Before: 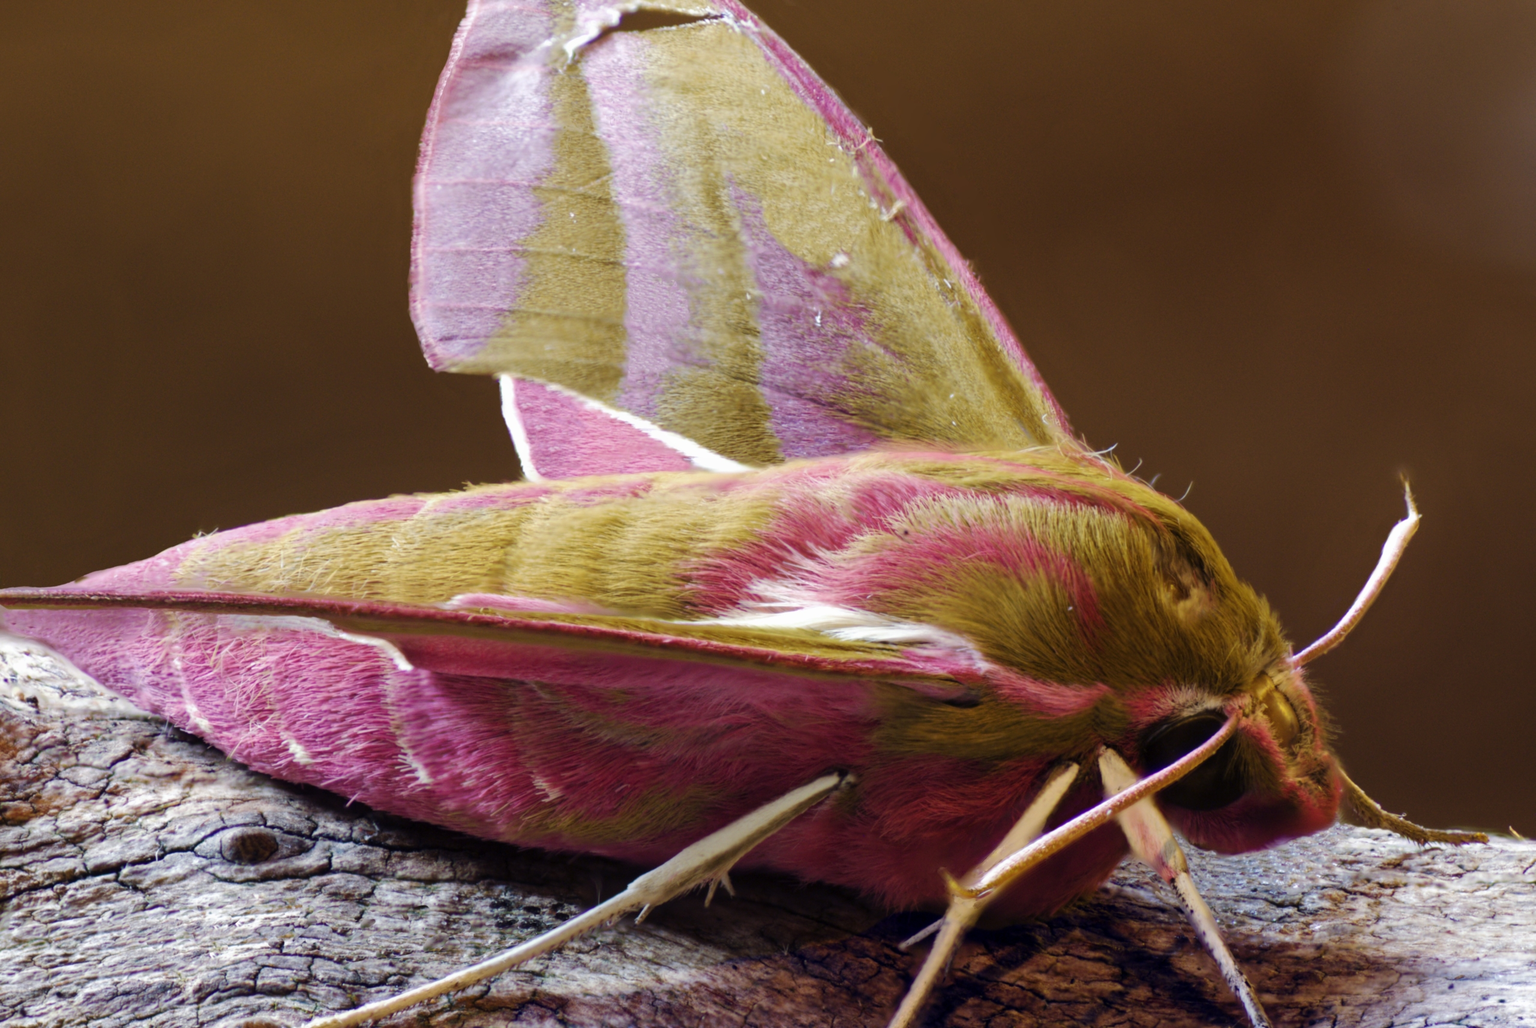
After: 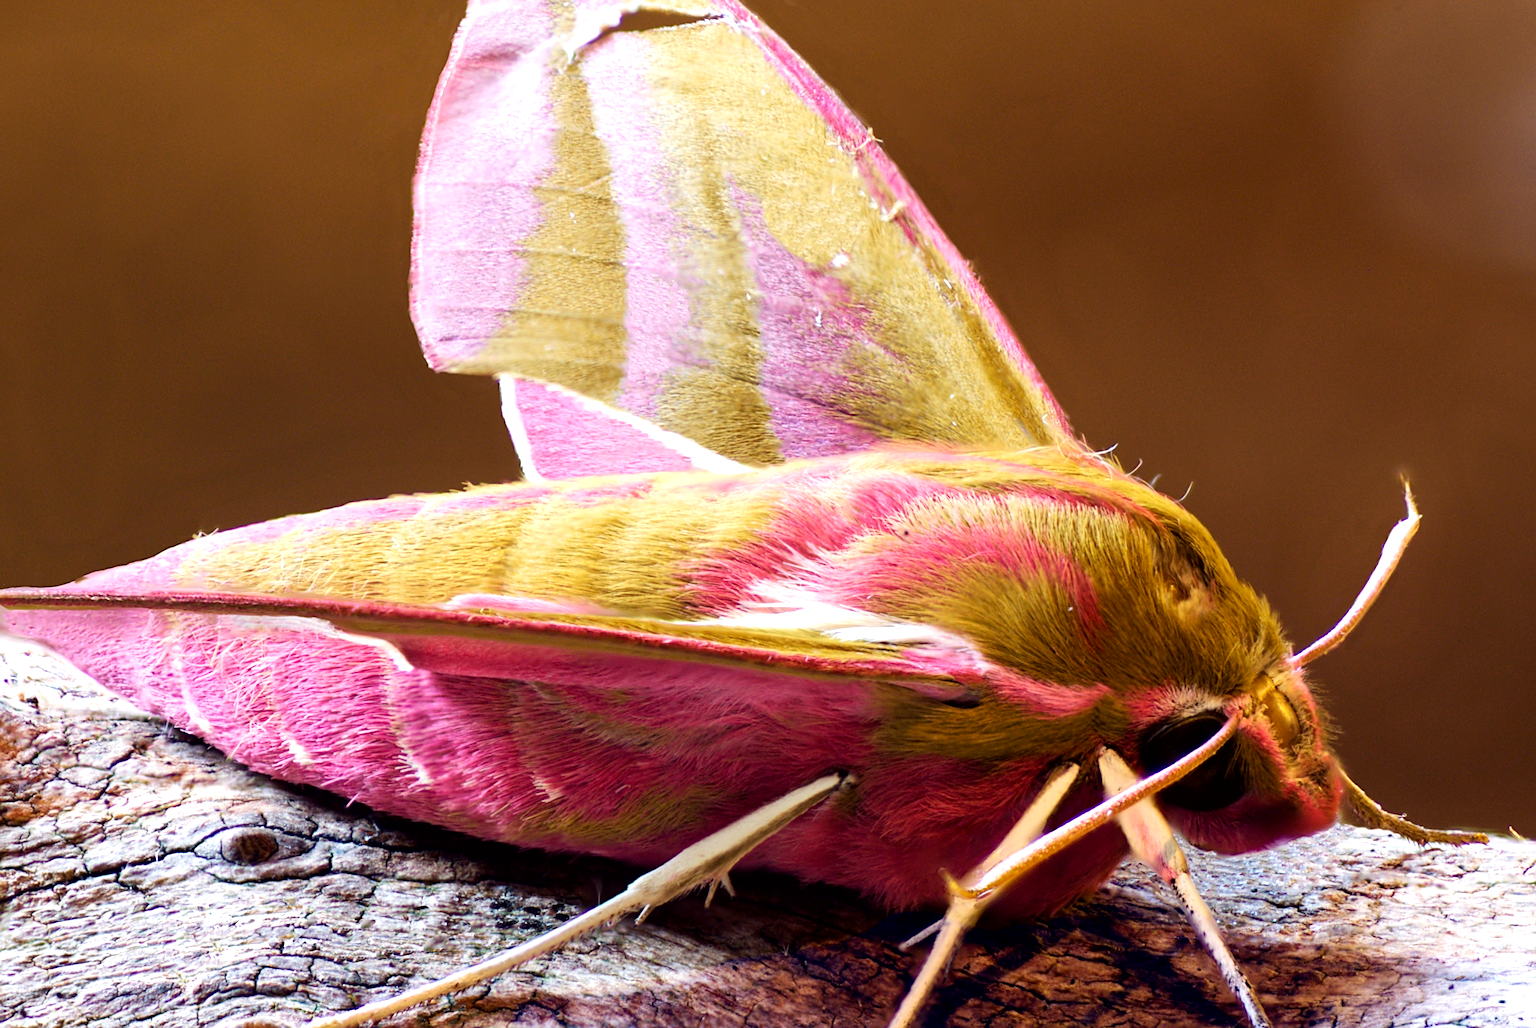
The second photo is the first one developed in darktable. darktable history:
exposure: black level correction 0.002, exposure 0.674 EV, compensate exposure bias true, compensate highlight preservation false
contrast brightness saturation: contrast 0.099, brightness 0.021, saturation 0.021
sharpen: on, module defaults
